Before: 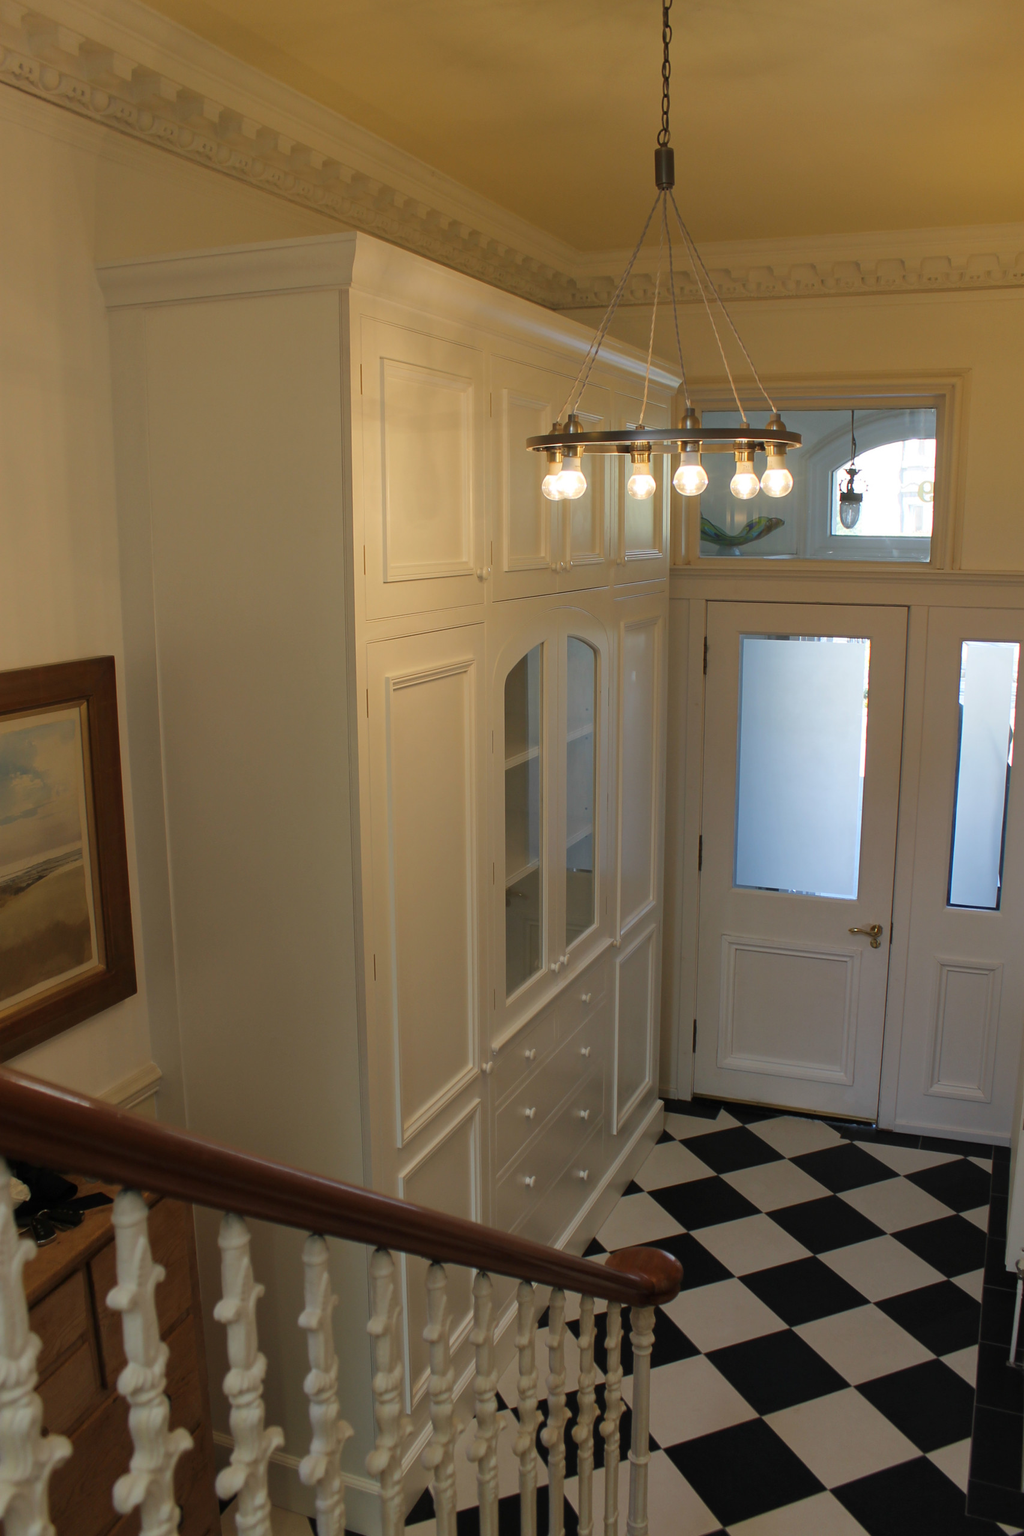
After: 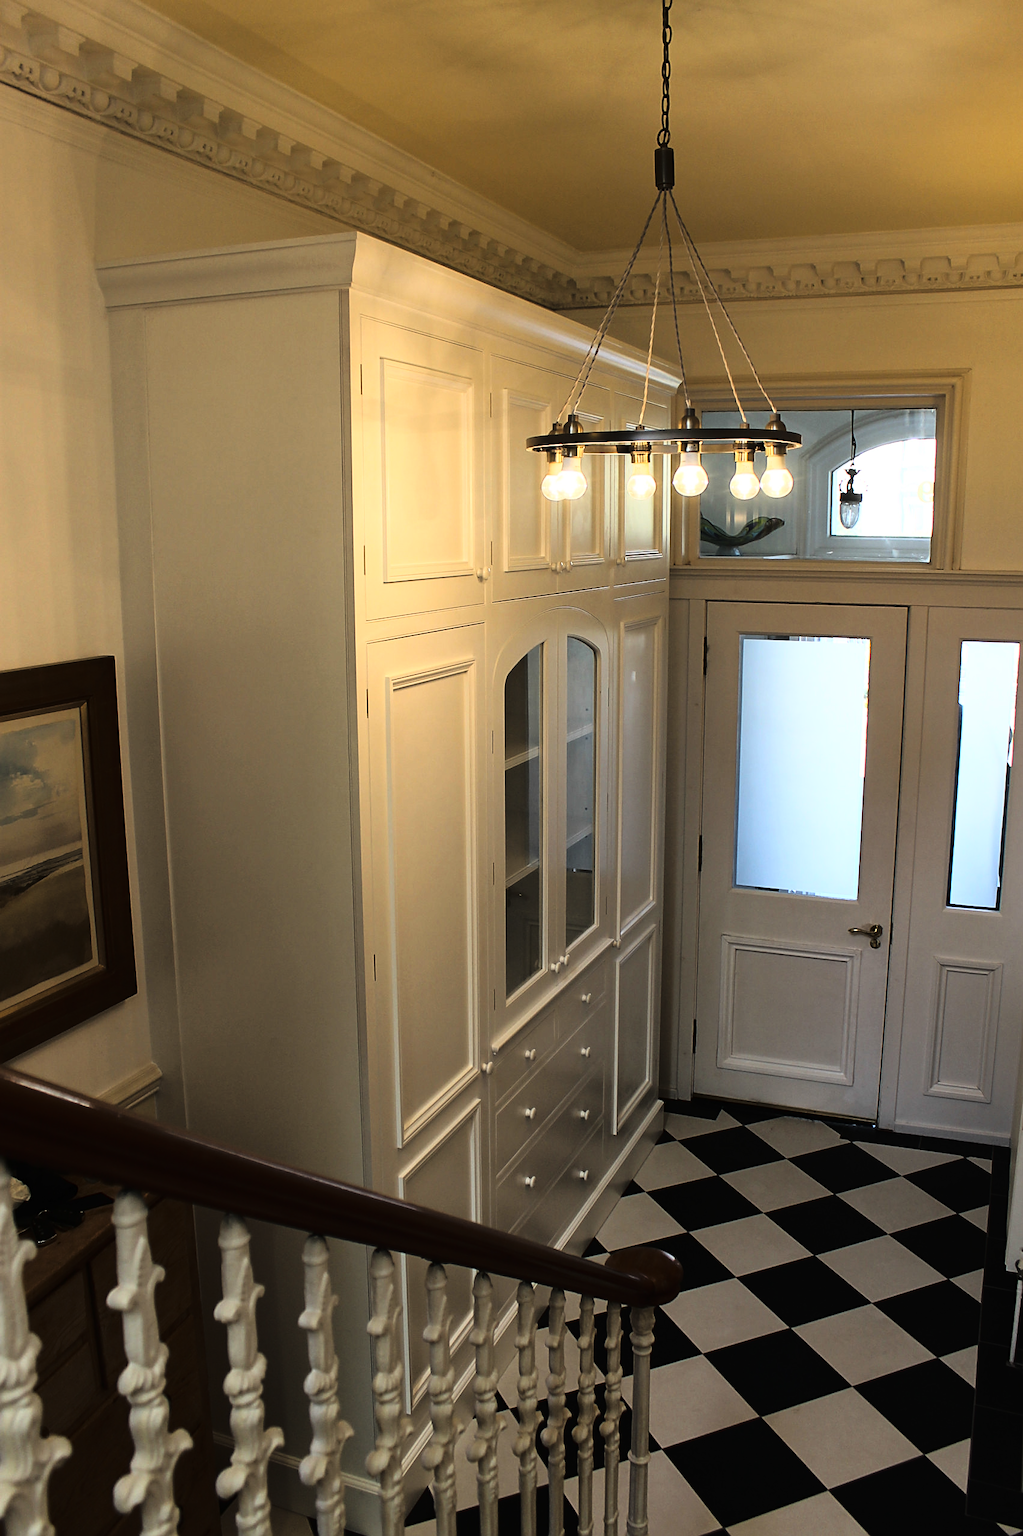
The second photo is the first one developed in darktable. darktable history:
sharpen: on, module defaults
tone curve: curves: ch0 [(0, 0) (0.003, 0.005) (0.011, 0.008) (0.025, 0.013) (0.044, 0.017) (0.069, 0.022) (0.1, 0.029) (0.136, 0.038) (0.177, 0.053) (0.224, 0.081) (0.277, 0.128) (0.335, 0.214) (0.399, 0.343) (0.468, 0.478) (0.543, 0.641) (0.623, 0.798) (0.709, 0.911) (0.801, 0.971) (0.898, 0.99) (1, 1)], color space Lab, linked channels, preserve colors none
